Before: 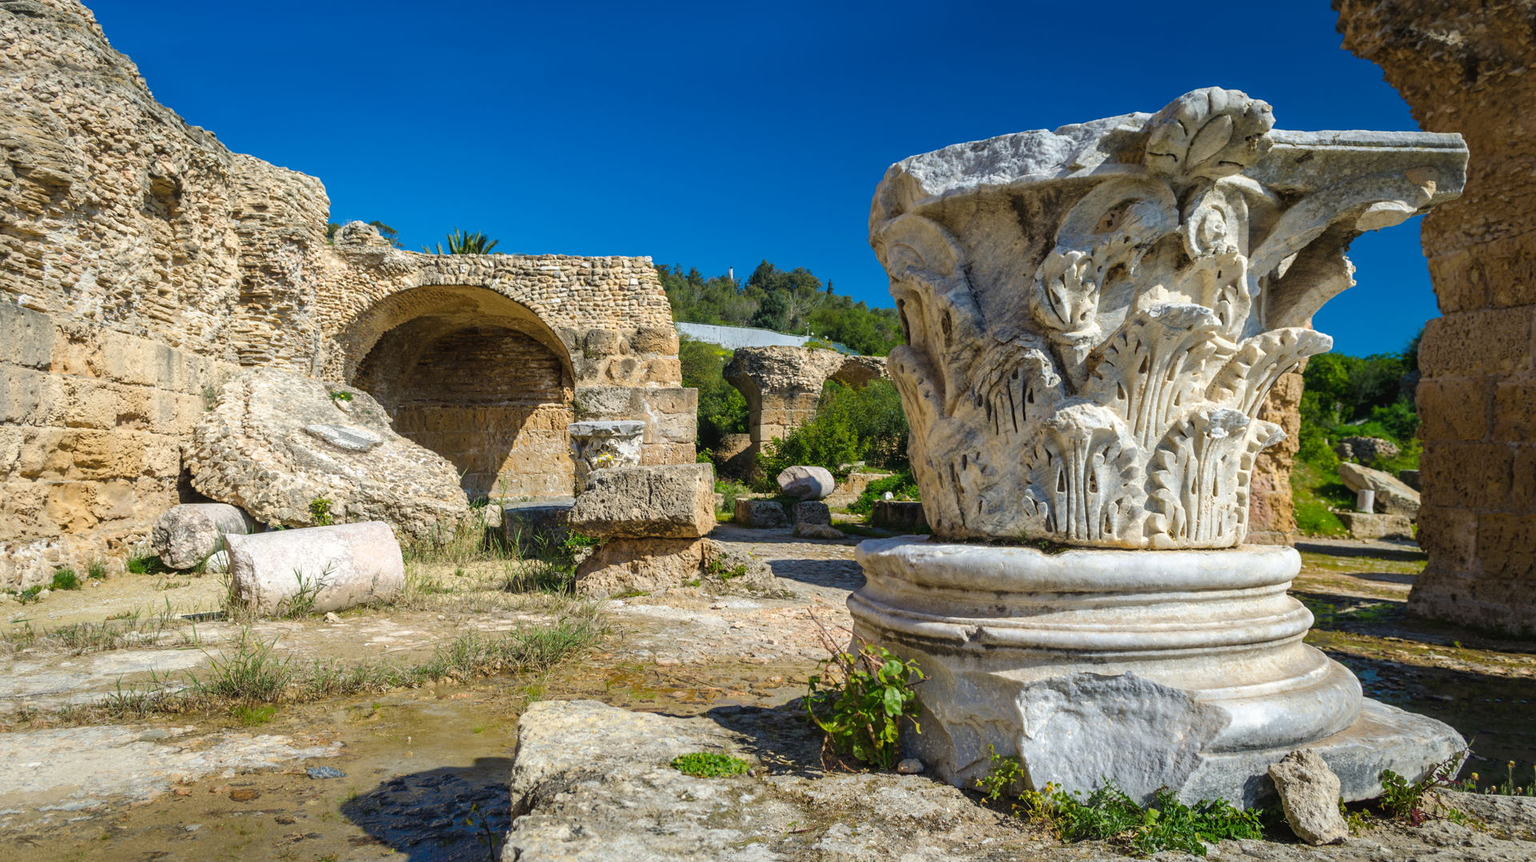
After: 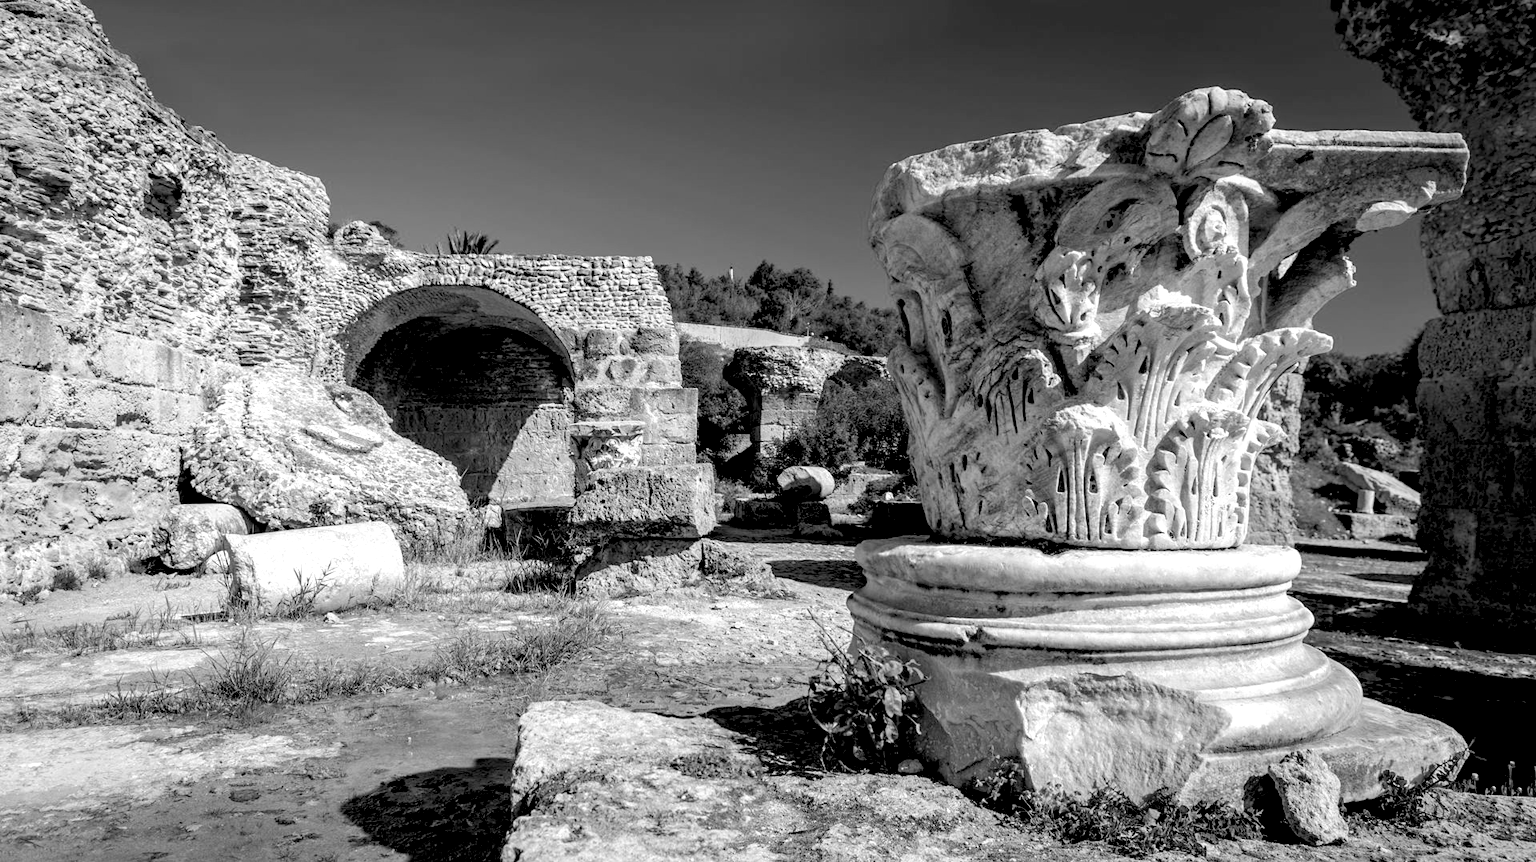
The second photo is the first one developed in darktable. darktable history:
exposure: black level correction 0.031, exposure 0.304 EV, compensate highlight preservation false
monochrome: on, module defaults
